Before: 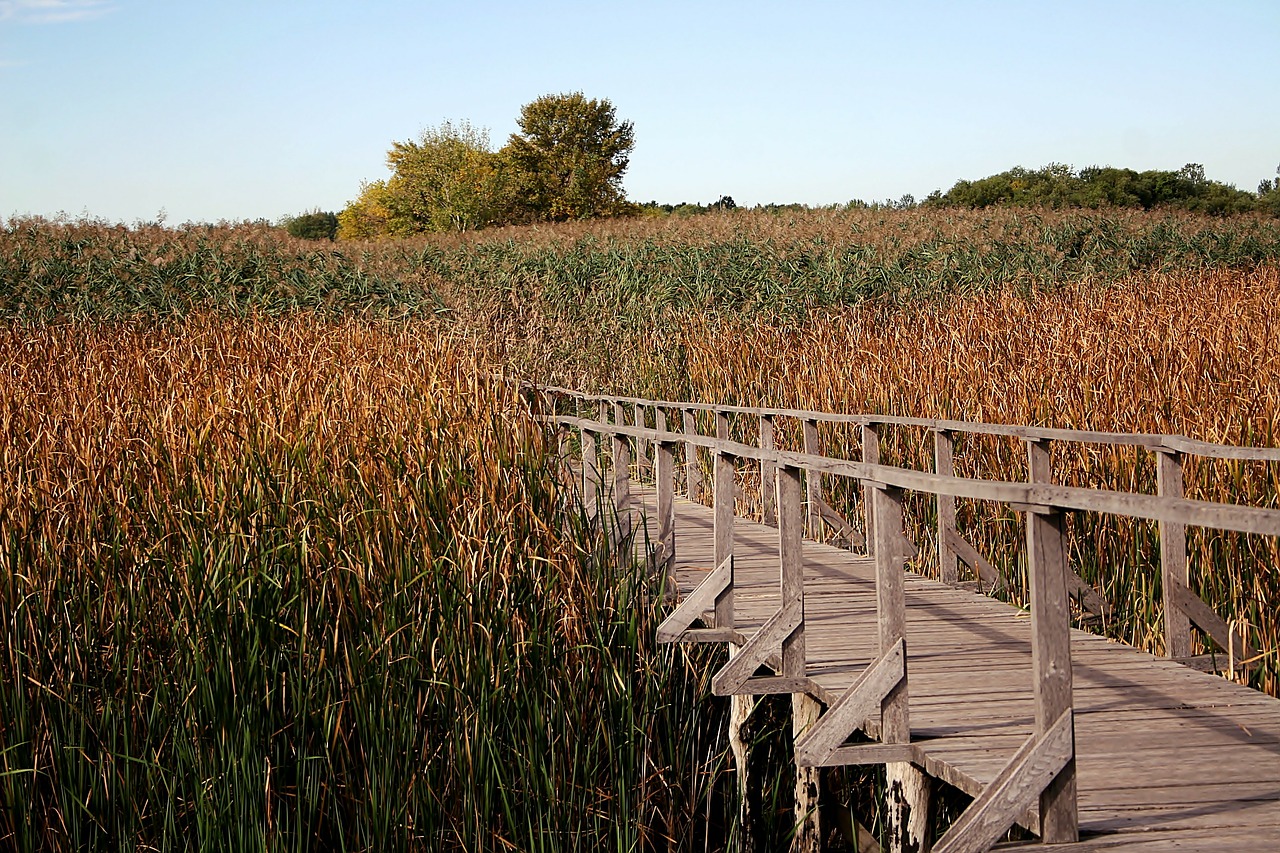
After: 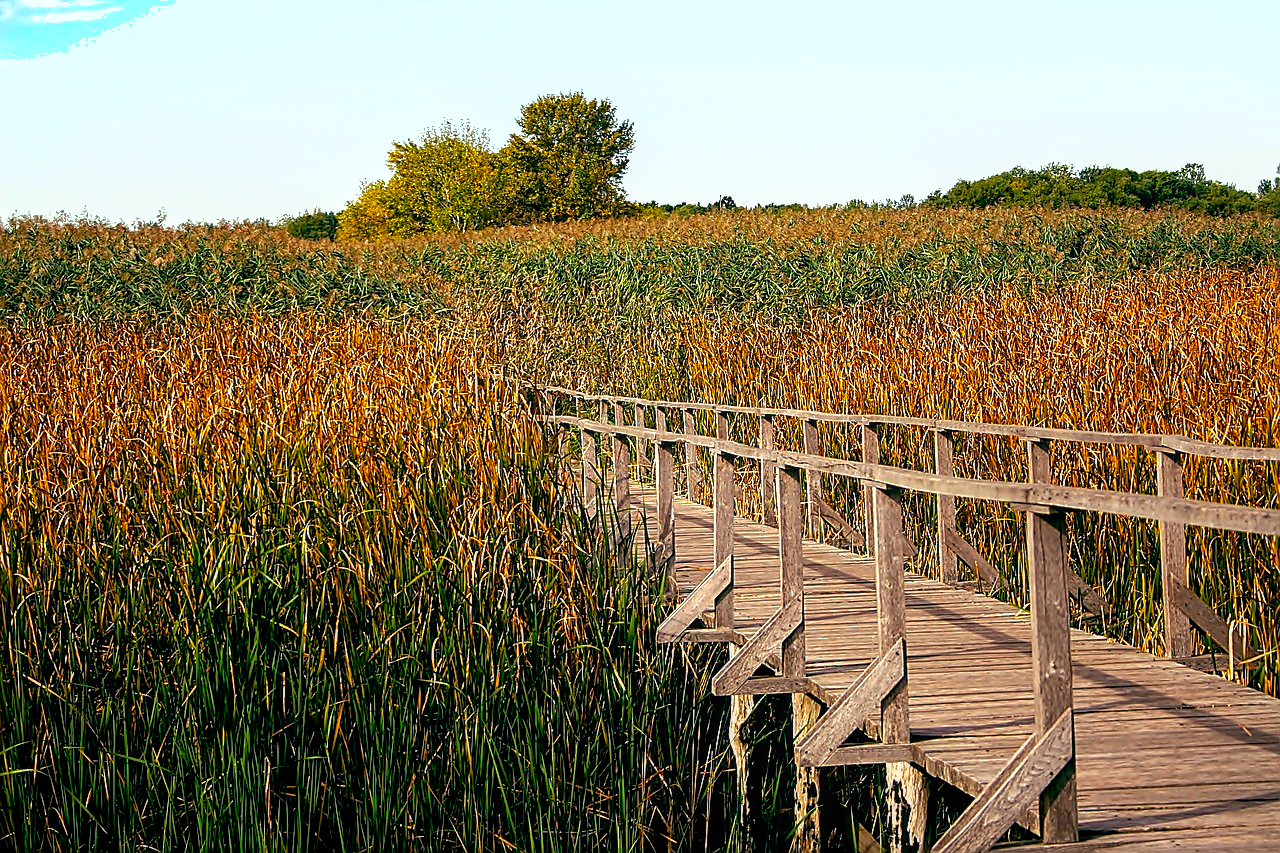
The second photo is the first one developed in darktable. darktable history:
local contrast: on, module defaults
sharpen: on, module defaults
contrast brightness saturation: contrast 0.077, saturation 0.199
shadows and highlights: on, module defaults
color balance rgb: global offset › luminance -0.325%, global offset › chroma 0.118%, global offset › hue 167.8°, perceptual saturation grading › global saturation 19.964%, perceptual brilliance grading › global brilliance -5.499%, perceptual brilliance grading › highlights 24.269%, perceptual brilliance grading › mid-tones 6.822%, perceptual brilliance grading › shadows -4.737%, global vibrance 20%
